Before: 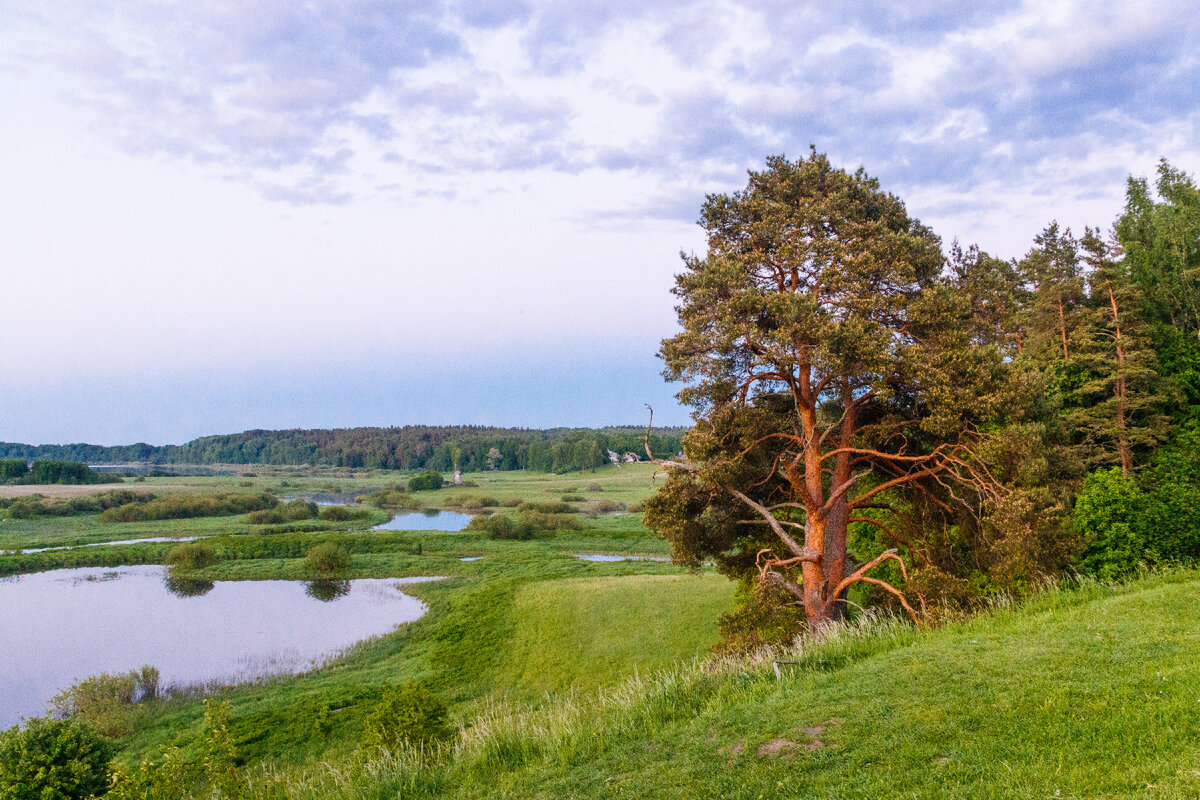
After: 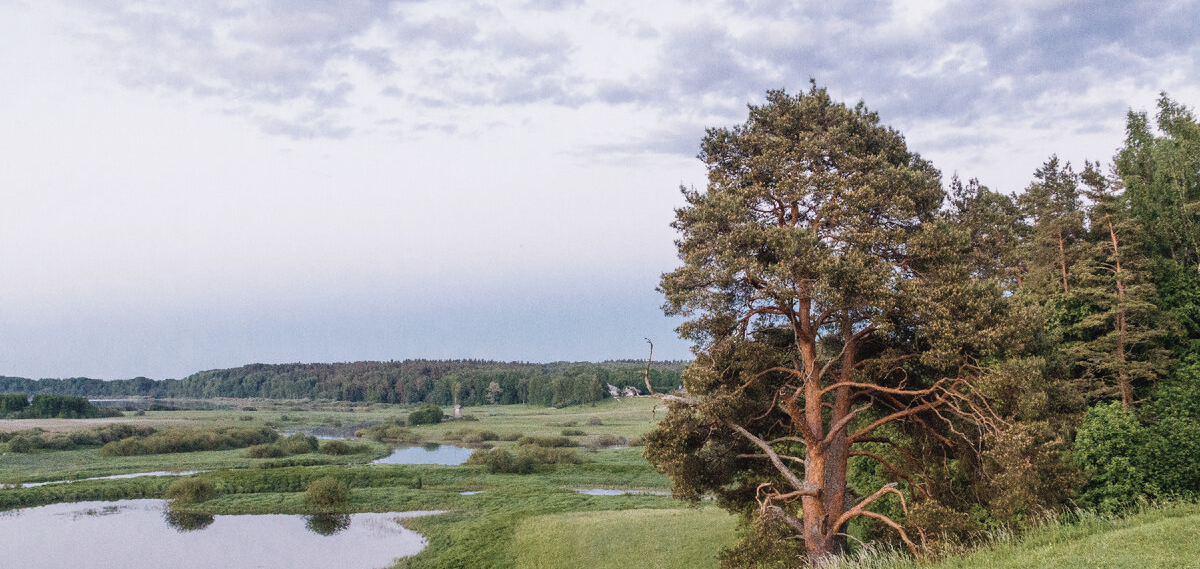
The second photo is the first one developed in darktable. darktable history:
crop and rotate: top 8.336%, bottom 20.499%
contrast brightness saturation: contrast -0.047, saturation -0.413
